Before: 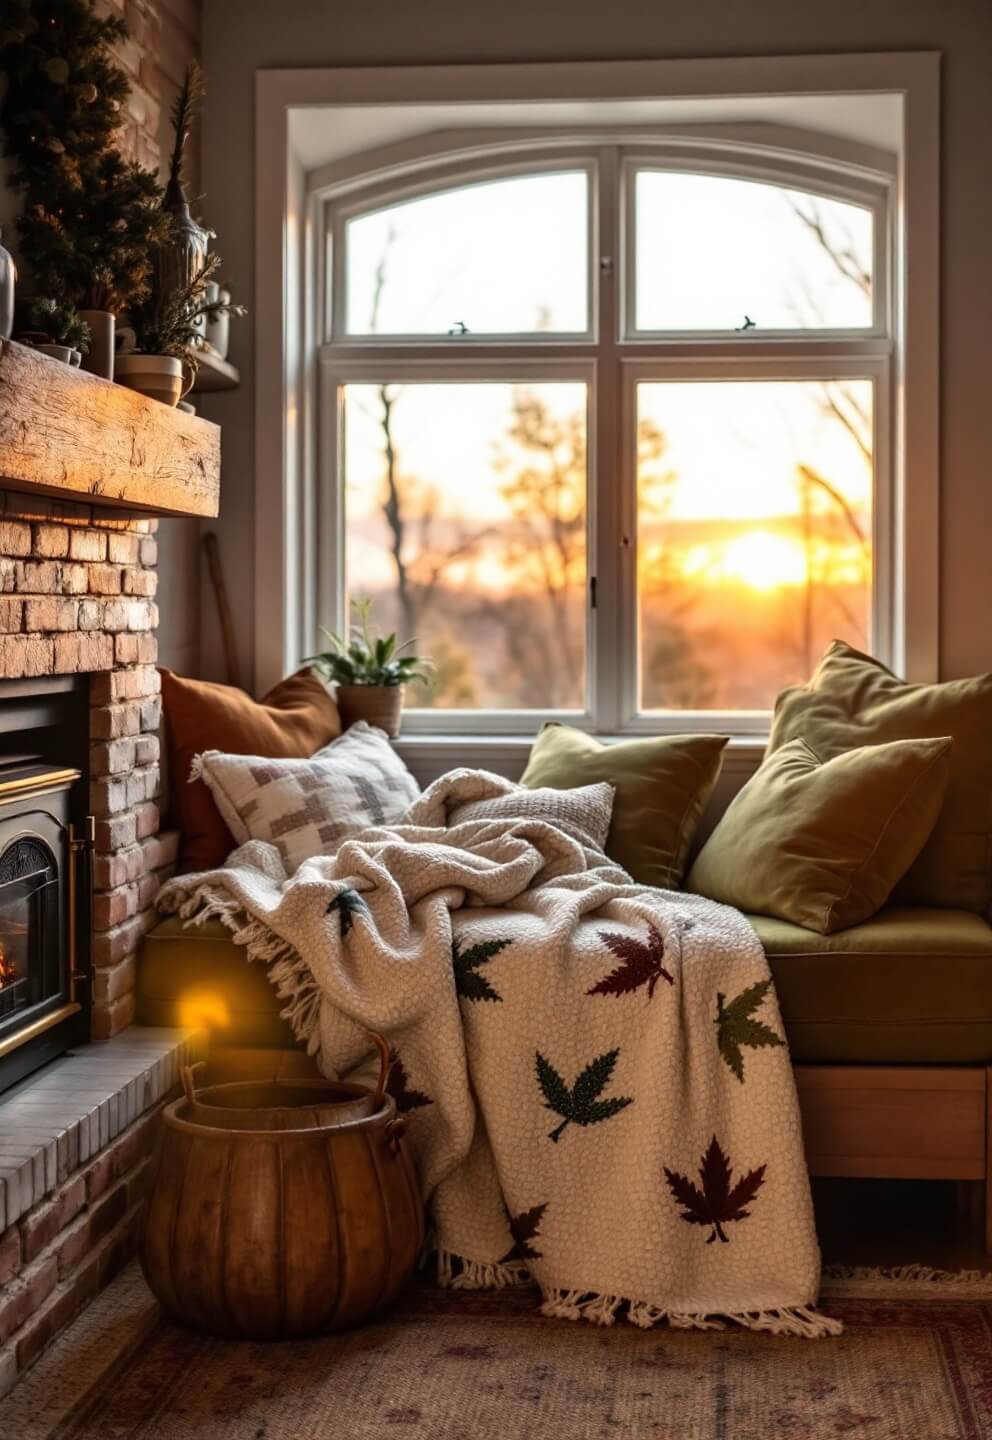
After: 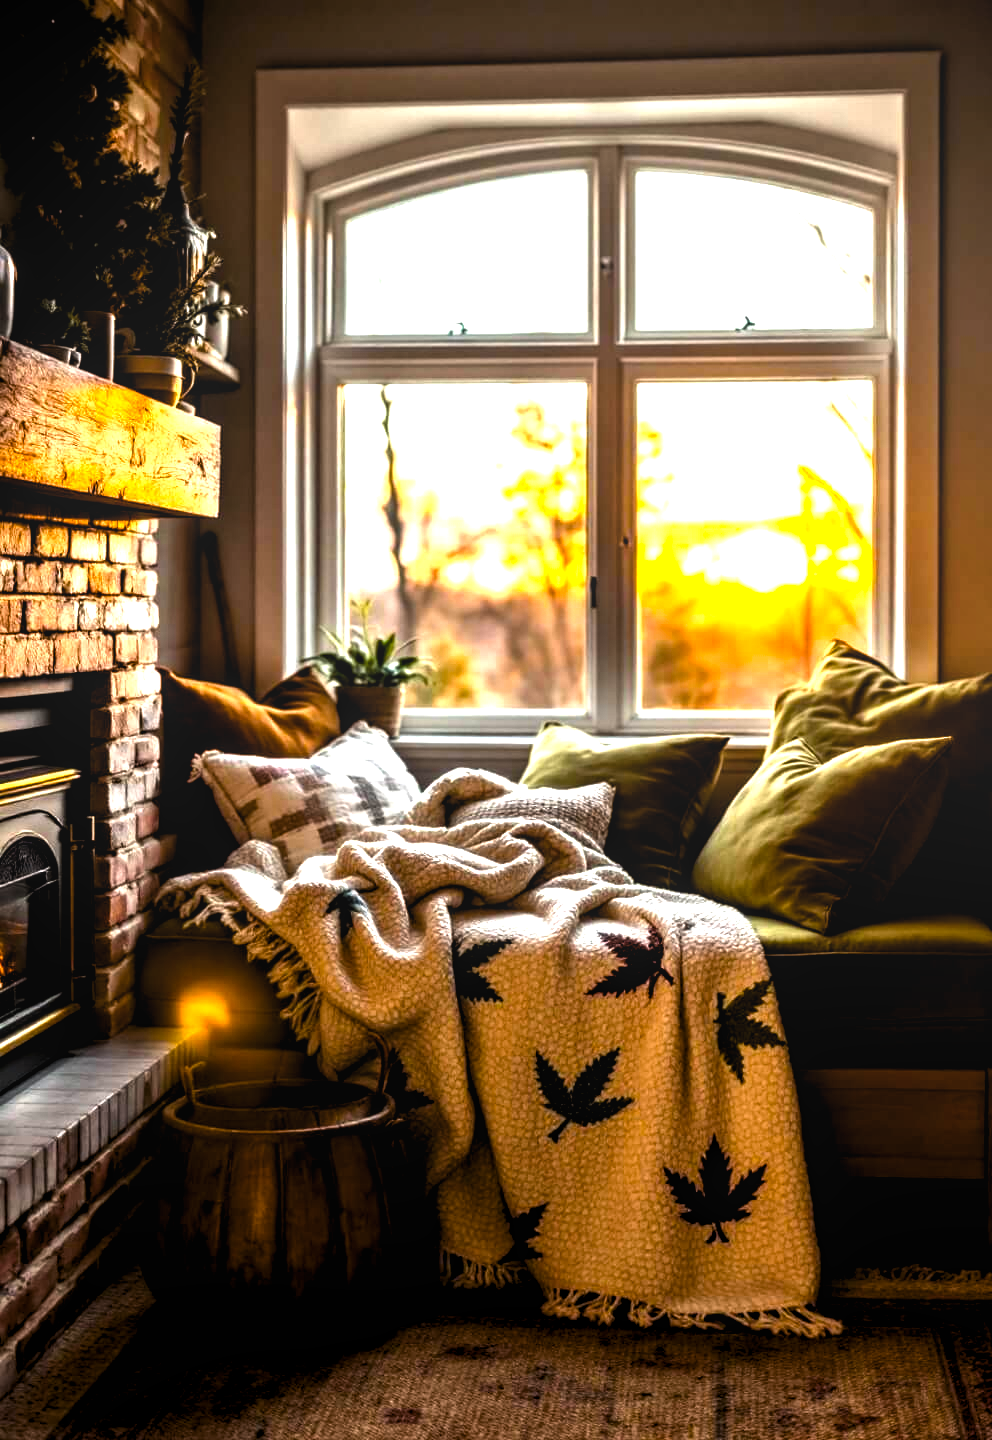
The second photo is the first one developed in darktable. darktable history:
color balance rgb: global offset › luminance -0.893%, perceptual saturation grading › global saturation 36.356%, perceptual saturation grading › shadows 35.105%, perceptual brilliance grading › highlights 9.678%, perceptual brilliance grading › mid-tones 5.185%, global vibrance 2.313%
levels: levels [0.044, 0.475, 0.791]
local contrast: detail 110%
